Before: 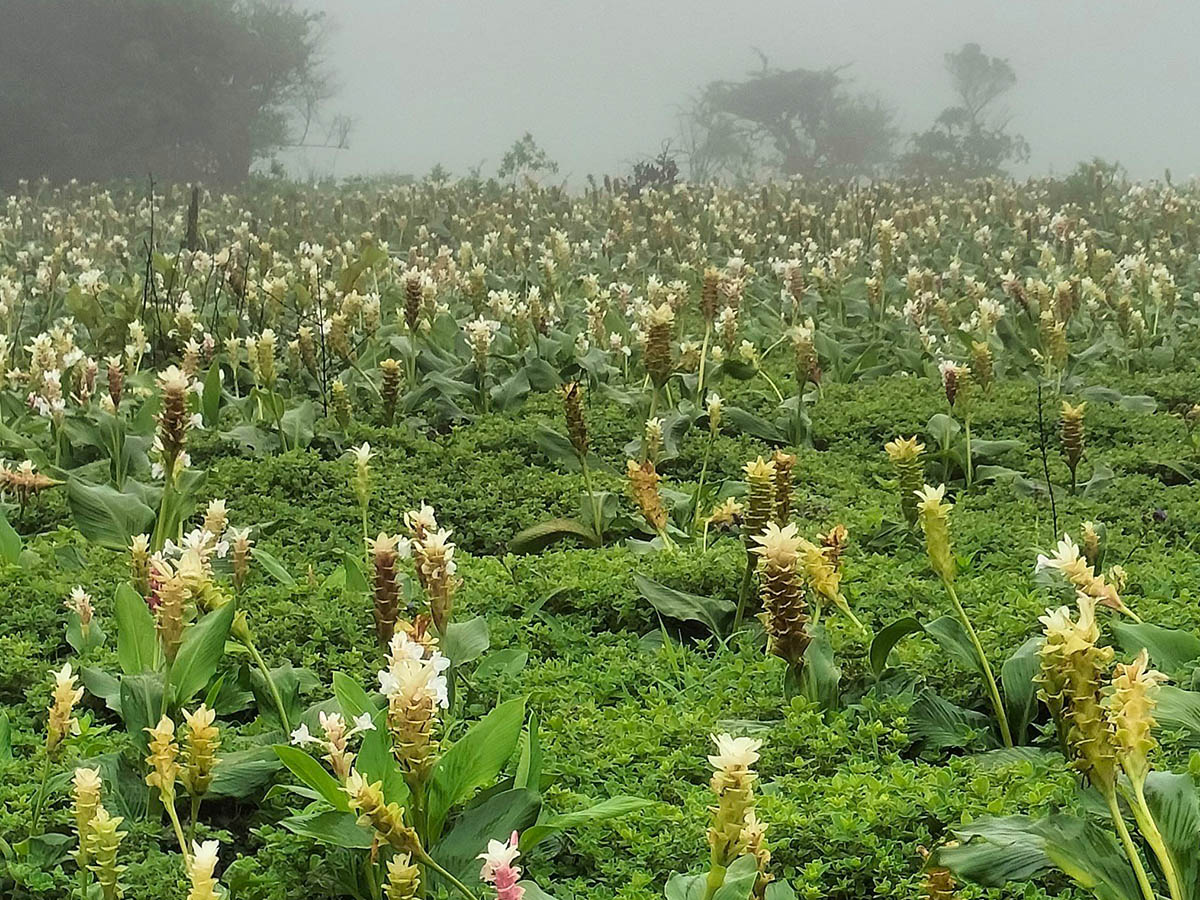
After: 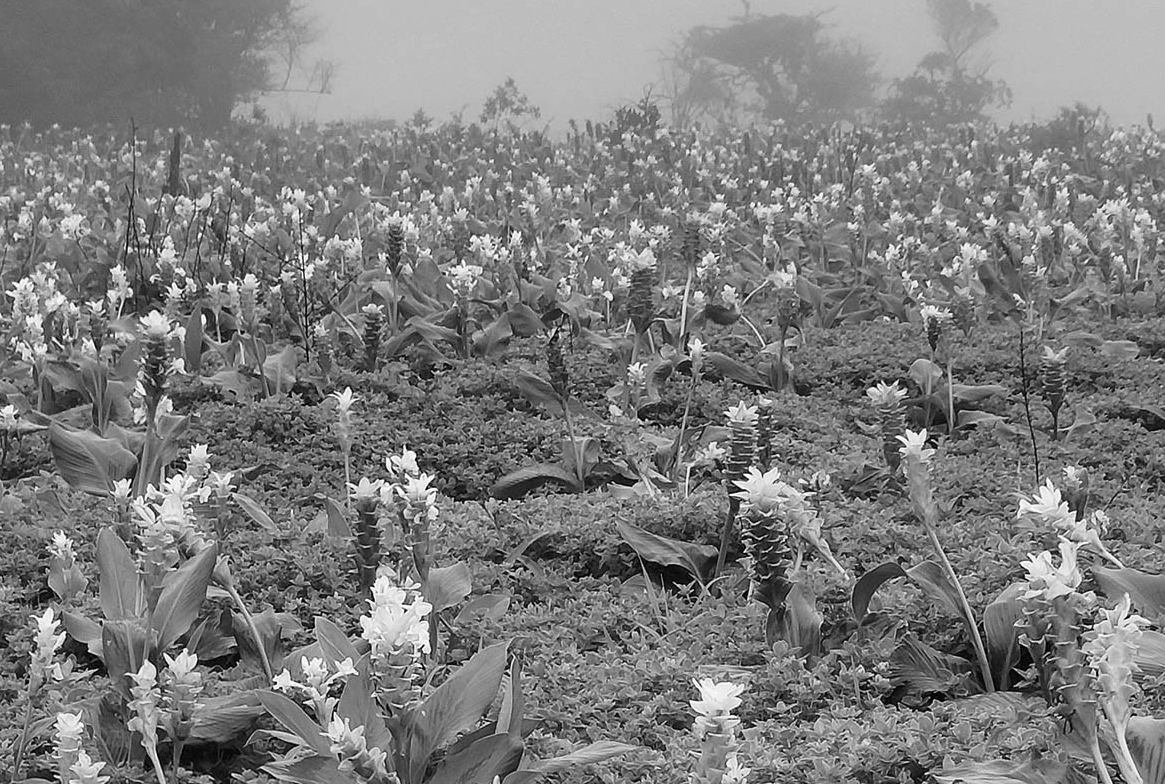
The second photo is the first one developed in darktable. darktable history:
crop: left 1.507%, top 6.147%, right 1.379%, bottom 6.637%
color correction: highlights a* 40, highlights b* 40, saturation 0.69
monochrome: on, module defaults
